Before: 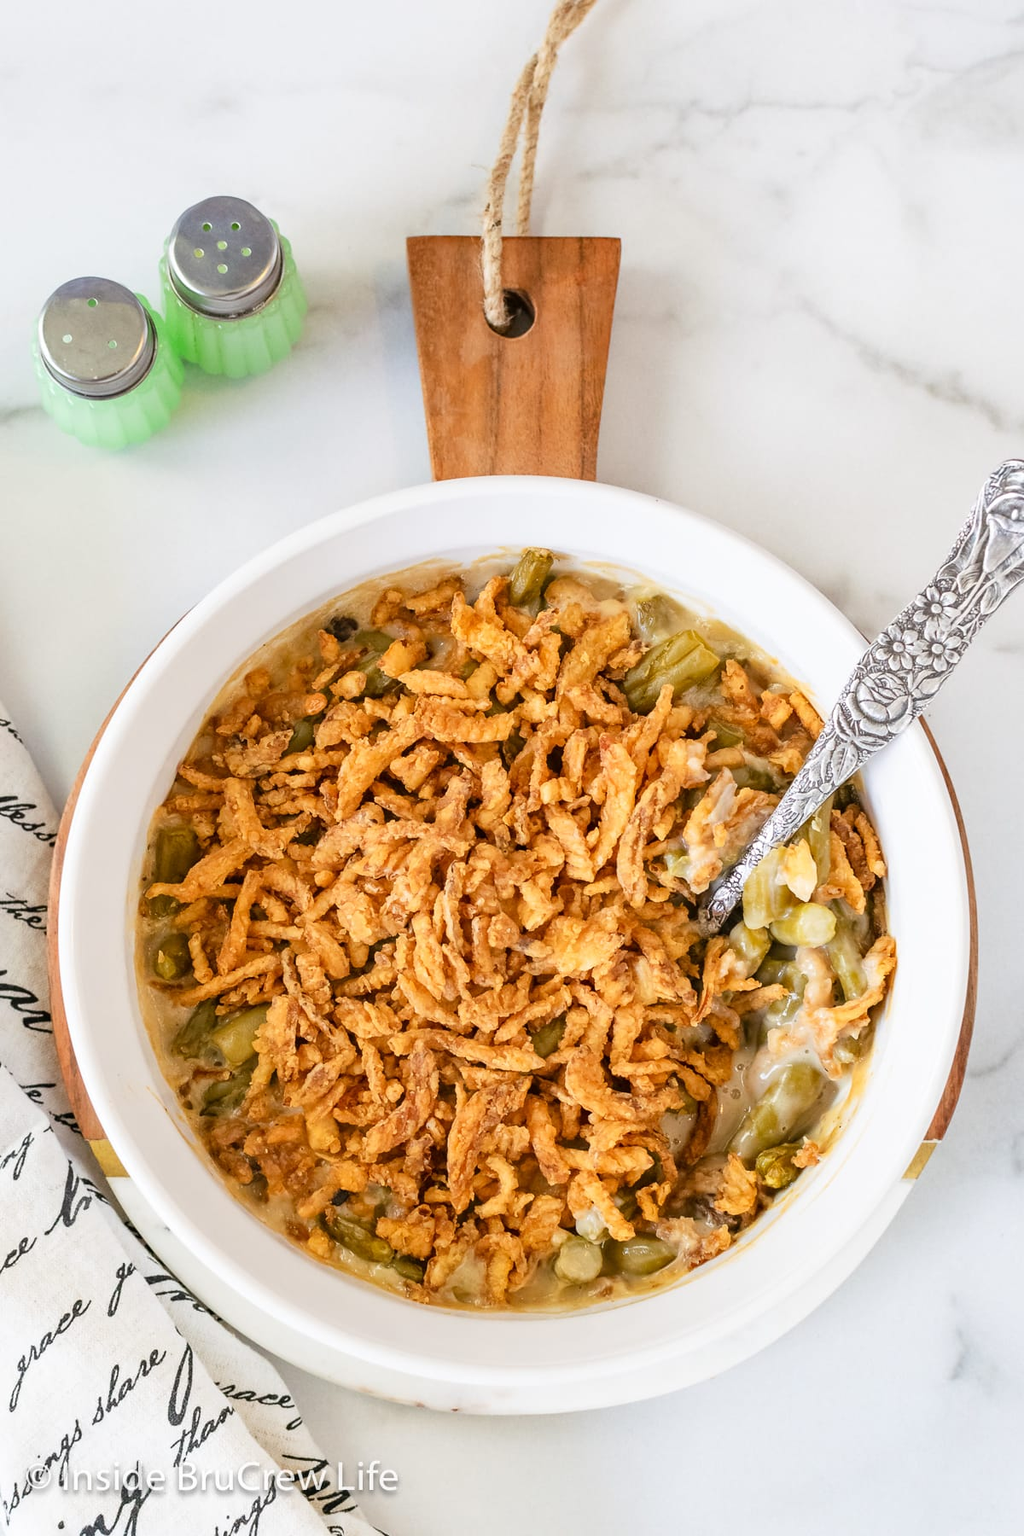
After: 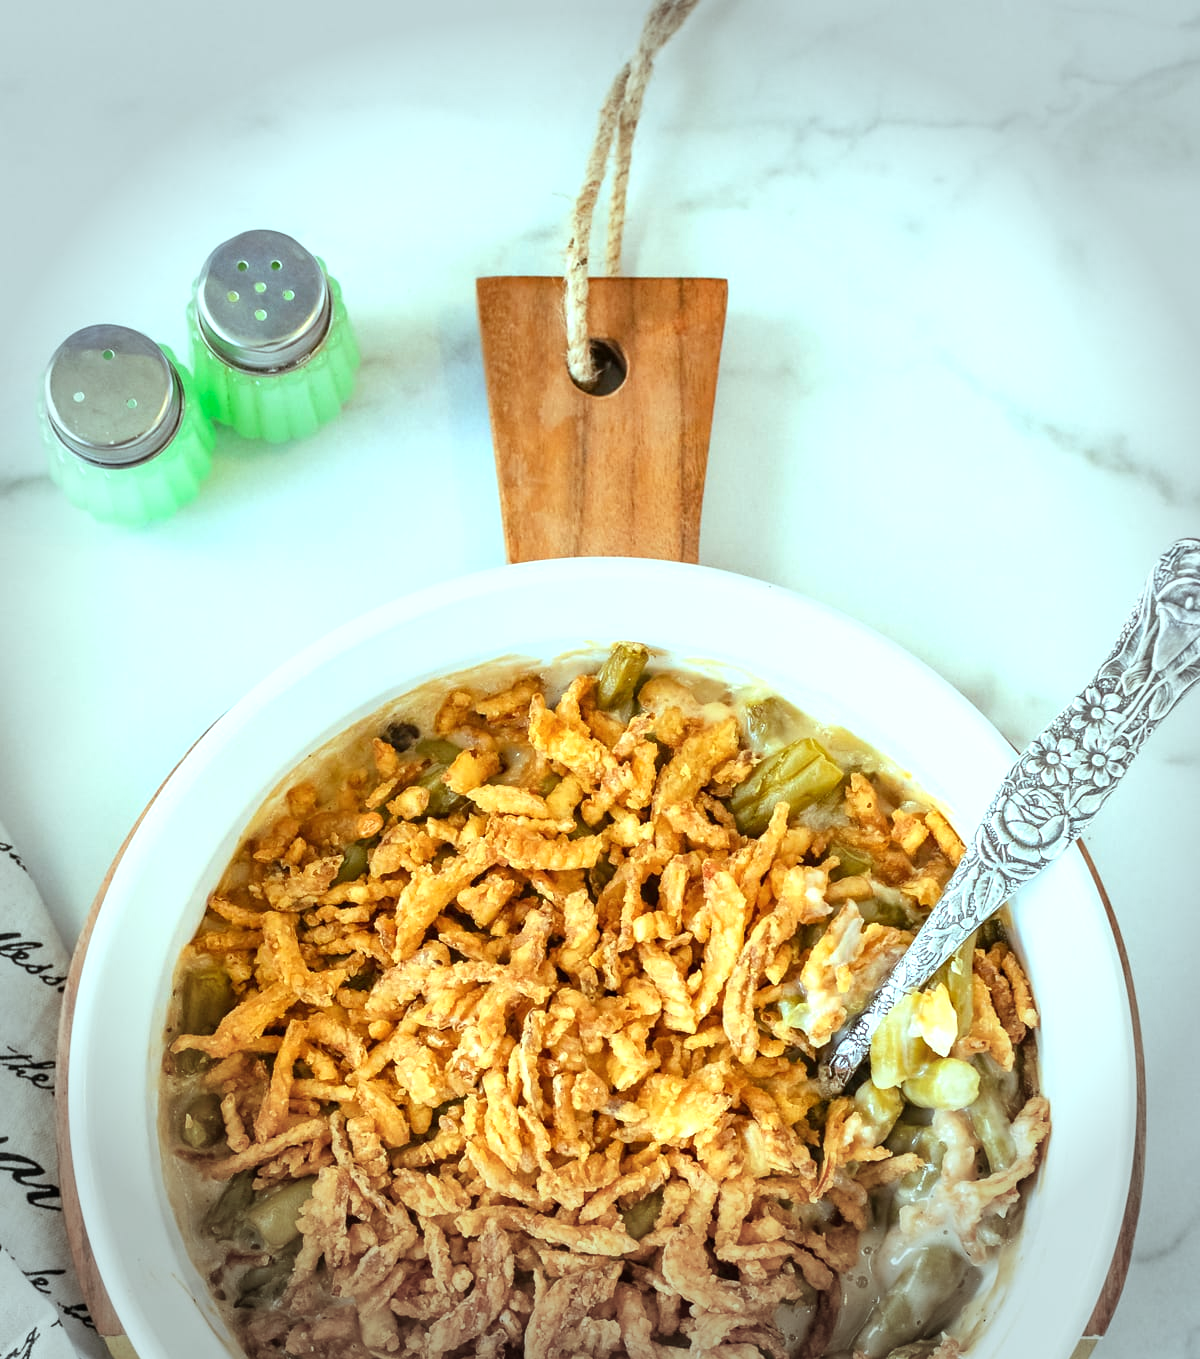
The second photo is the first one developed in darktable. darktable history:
vignetting: fall-off start 68.47%, fall-off radius 29.89%, width/height ratio 0.987, shape 0.862
crop: bottom 24.452%
color balance rgb: shadows lift › chroma 2.011%, shadows lift › hue 214.23°, highlights gain › chroma 4.125%, highlights gain › hue 199.41°, perceptual saturation grading › global saturation -0.006%, perceptual brilliance grading › global brilliance 12.47%
